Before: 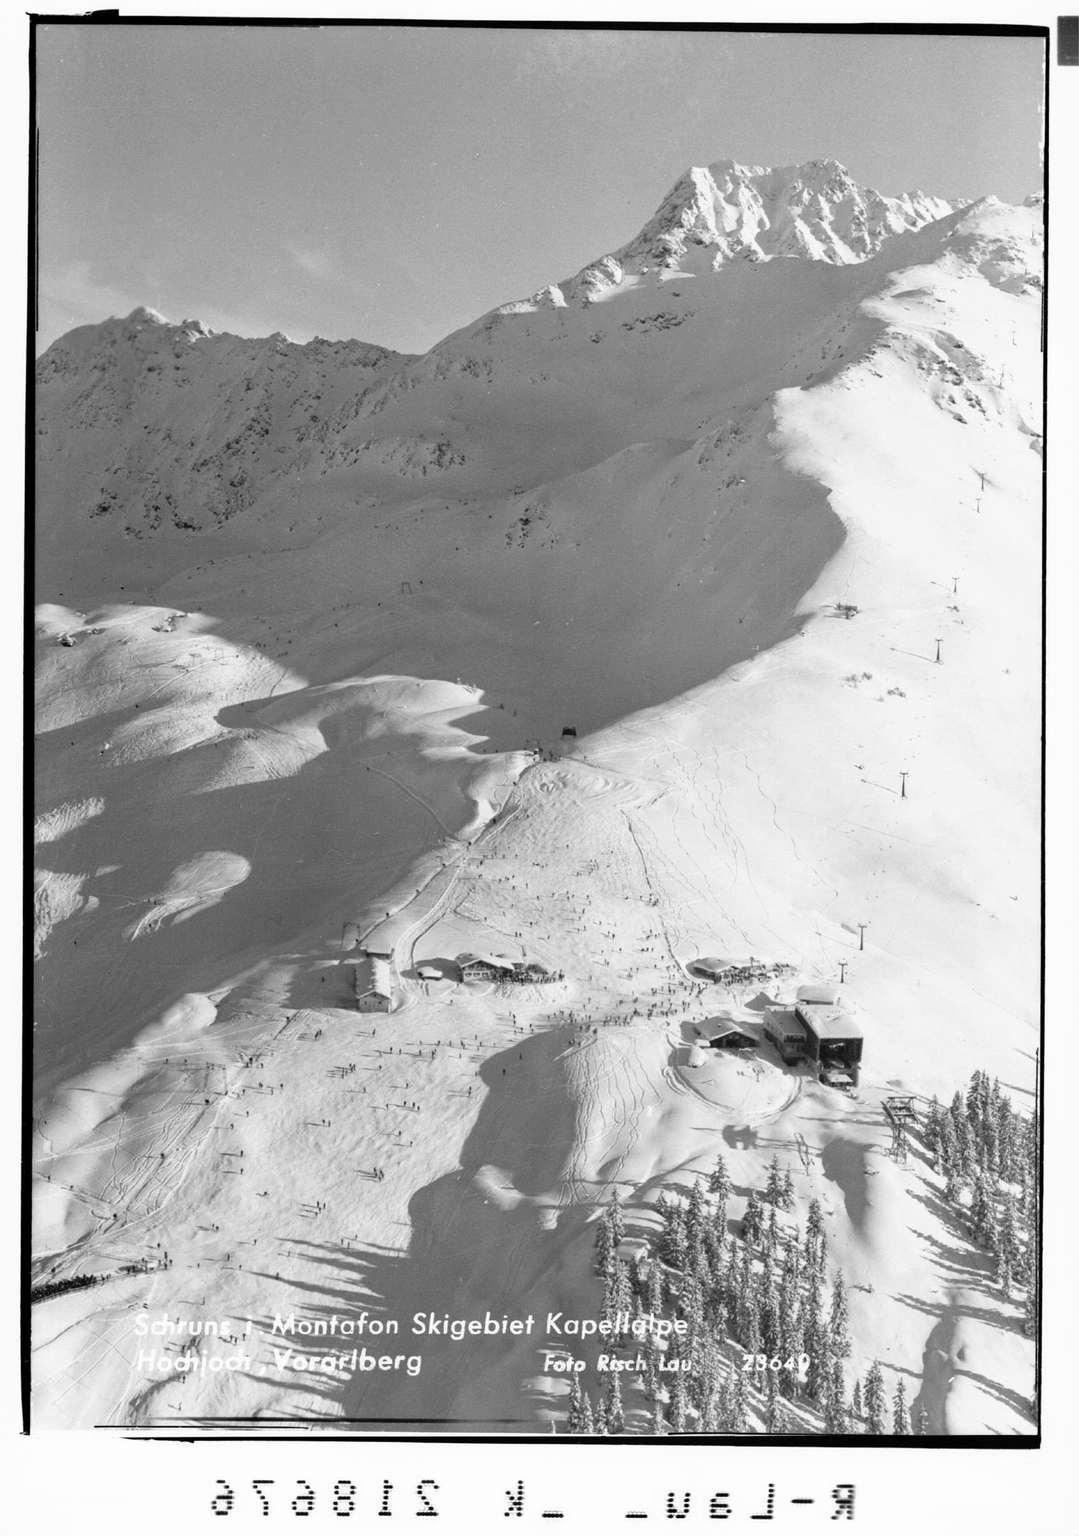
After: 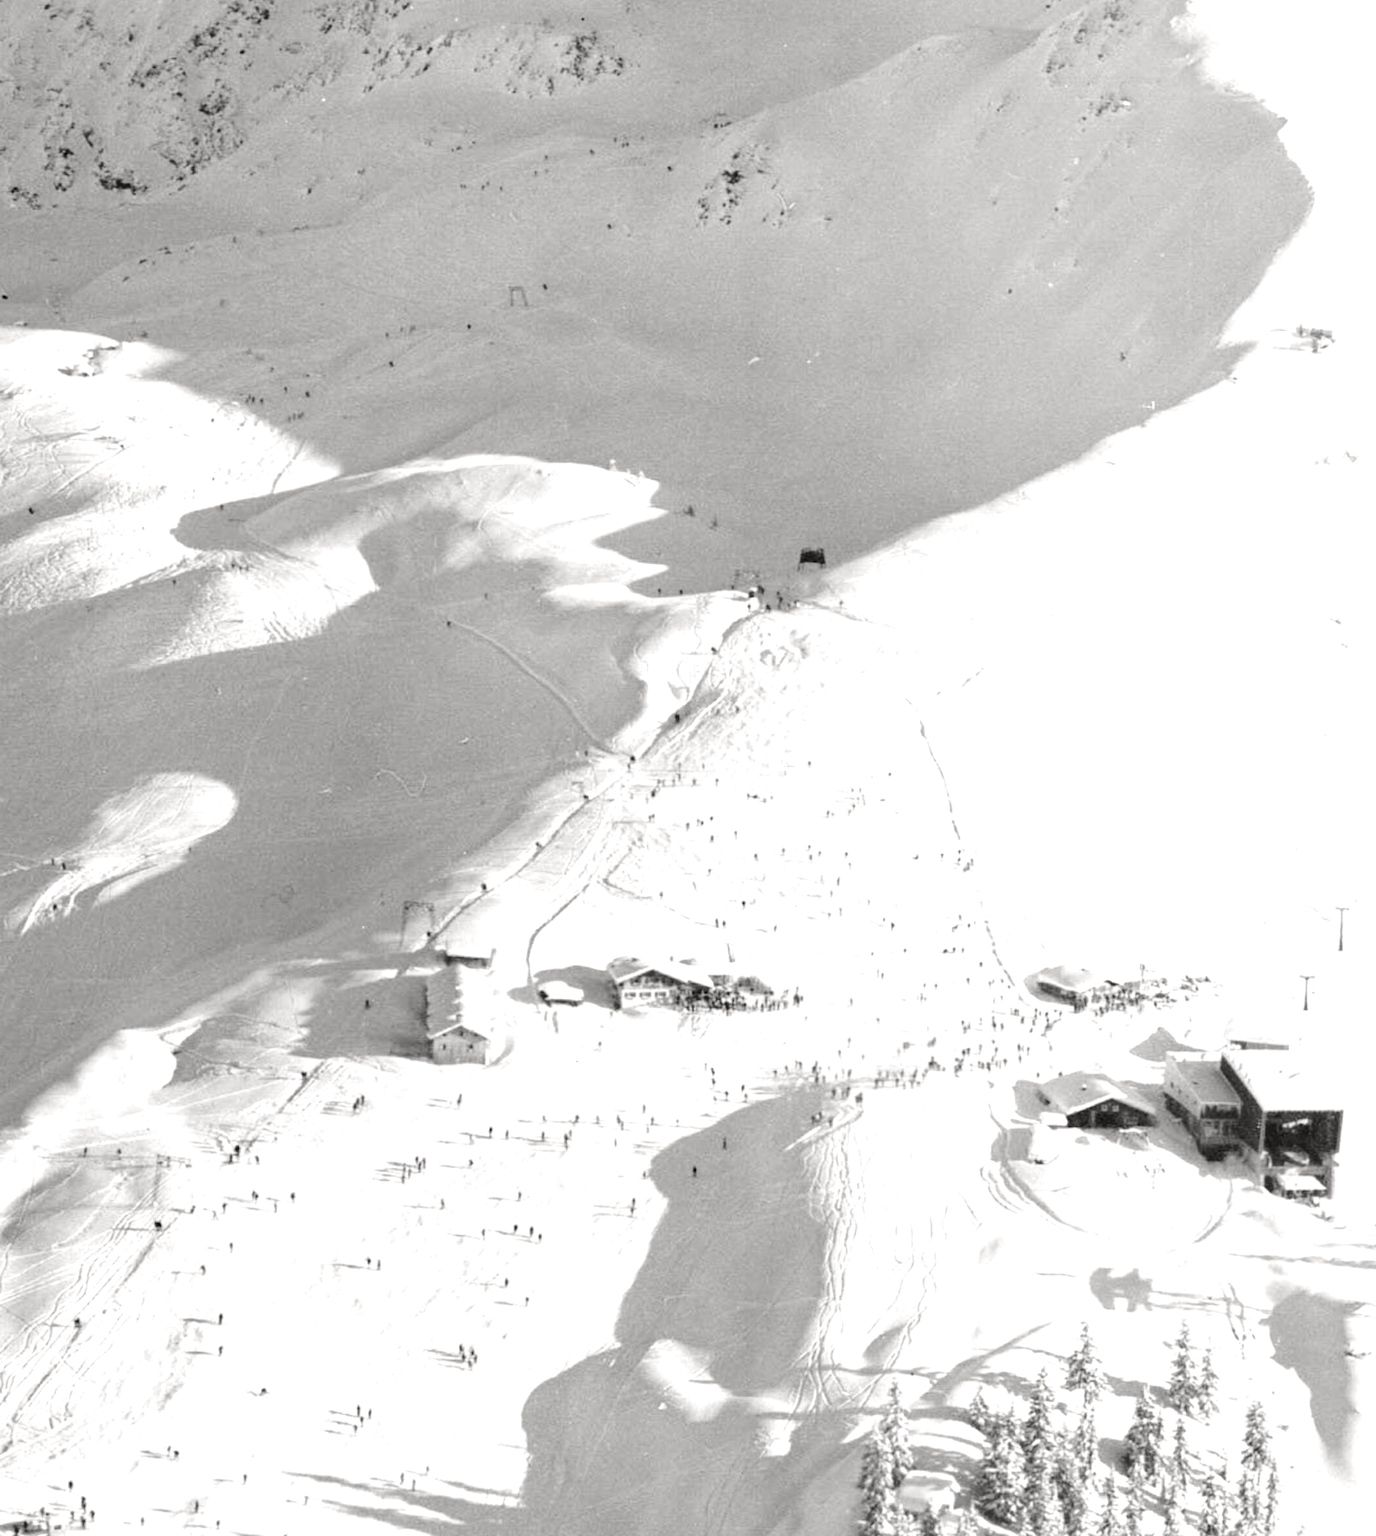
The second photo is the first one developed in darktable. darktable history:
tone curve: curves: ch0 [(0, 0.024) (0.049, 0.038) (0.176, 0.162) (0.33, 0.331) (0.432, 0.475) (0.601, 0.665) (0.843, 0.876) (1, 1)]; ch1 [(0, 0) (0.339, 0.358) (0.445, 0.439) (0.476, 0.47) (0.504, 0.504) (0.53, 0.511) (0.557, 0.558) (0.627, 0.635) (0.728, 0.746) (1, 1)]; ch2 [(0, 0) (0.327, 0.324) (0.417, 0.44) (0.46, 0.453) (0.502, 0.504) (0.526, 0.52) (0.54, 0.564) (0.606, 0.626) (0.76, 0.75) (1, 1)], color space Lab, independent channels, preserve colors none
velvia: strength 15%
exposure: black level correction 0.001, exposure 1.116 EV, compensate highlight preservation false
crop: left 11.123%, top 27.61%, right 18.3%, bottom 17.034%
